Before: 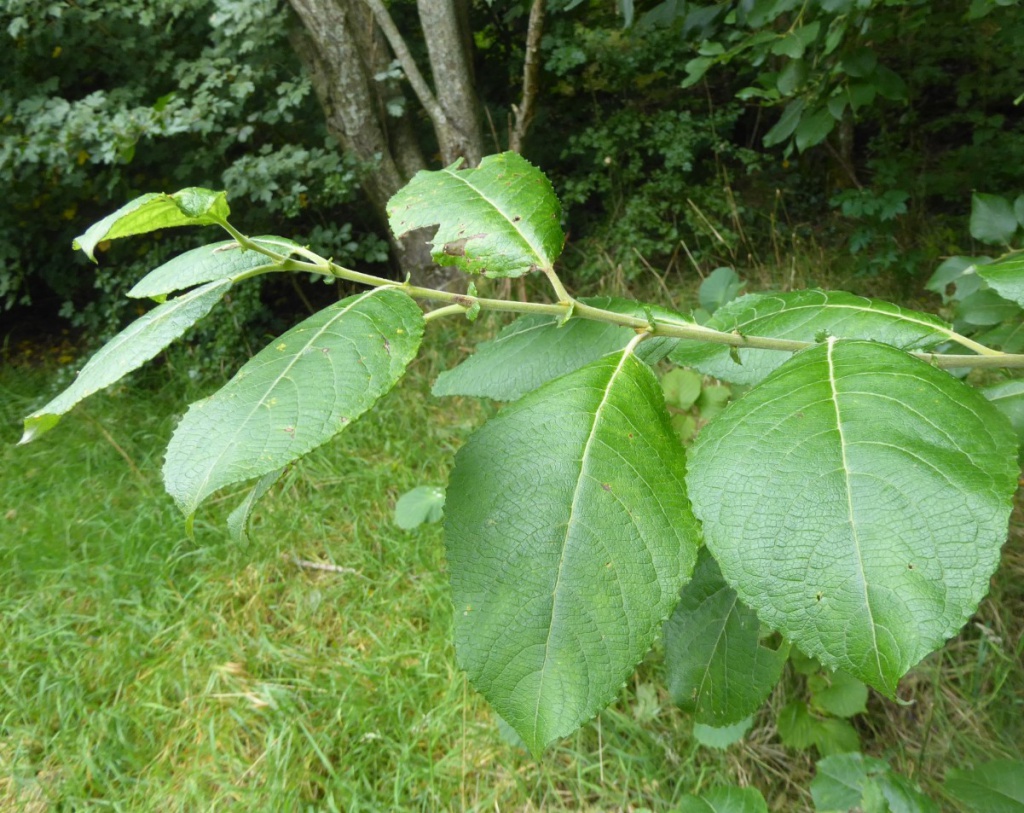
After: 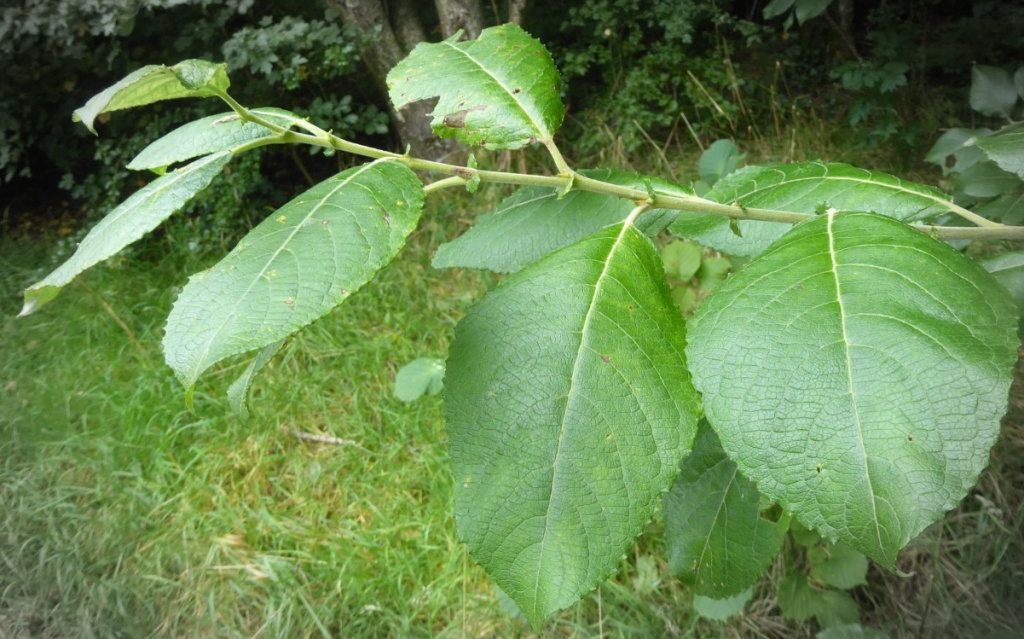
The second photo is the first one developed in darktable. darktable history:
vignetting: fall-off start 79.43%, saturation -0.649, width/height ratio 1.327, unbound false
crop and rotate: top 15.774%, bottom 5.506%
